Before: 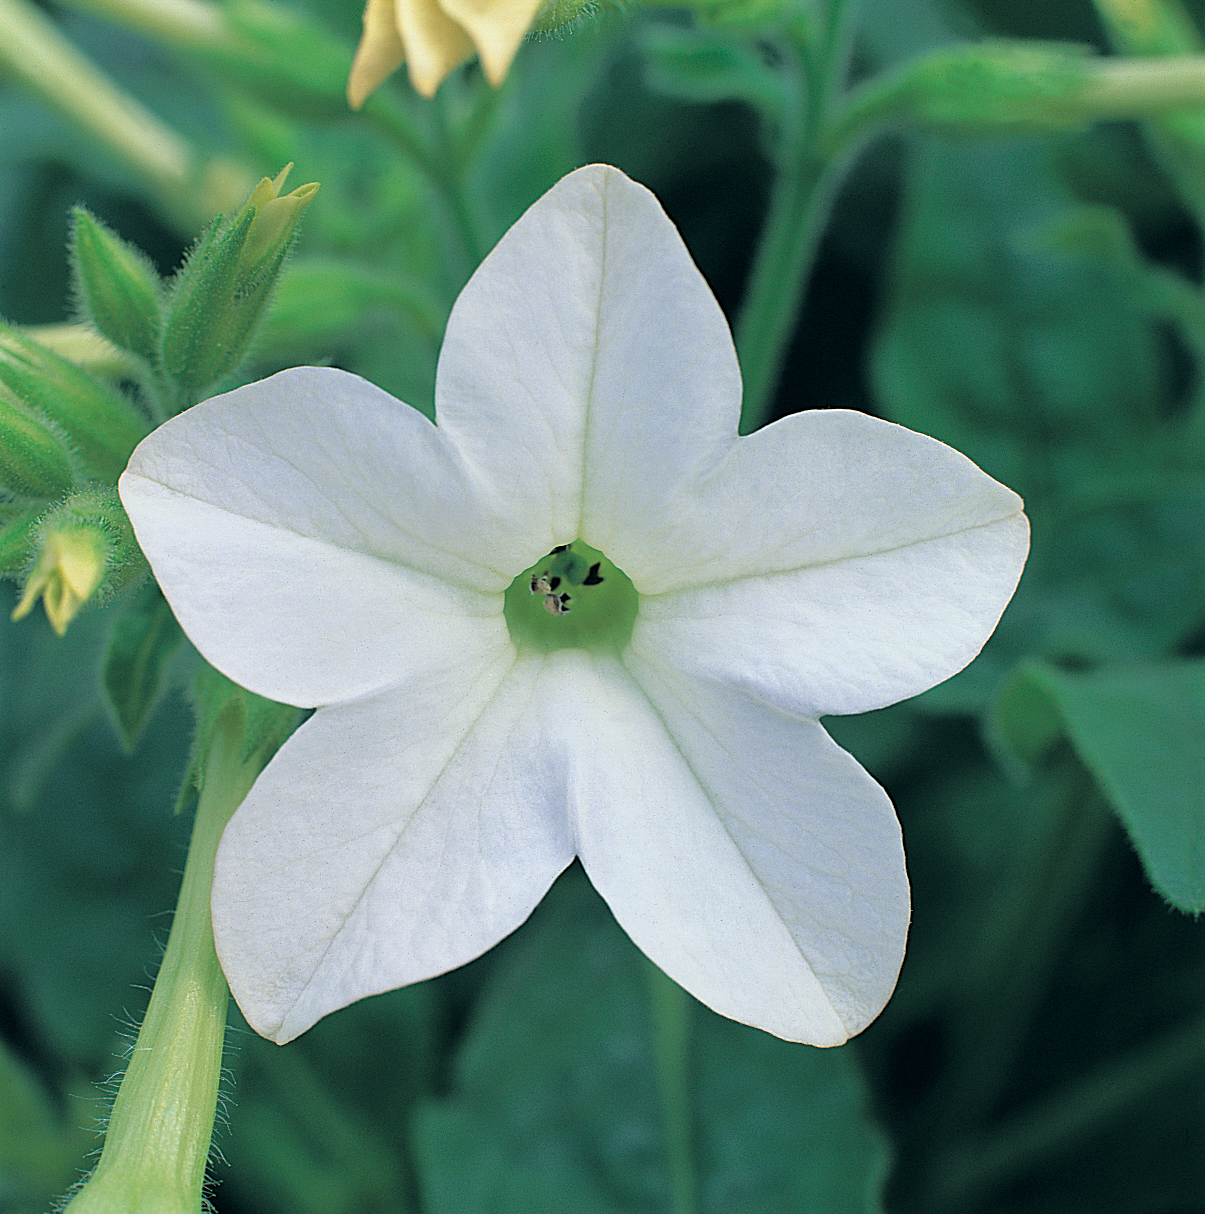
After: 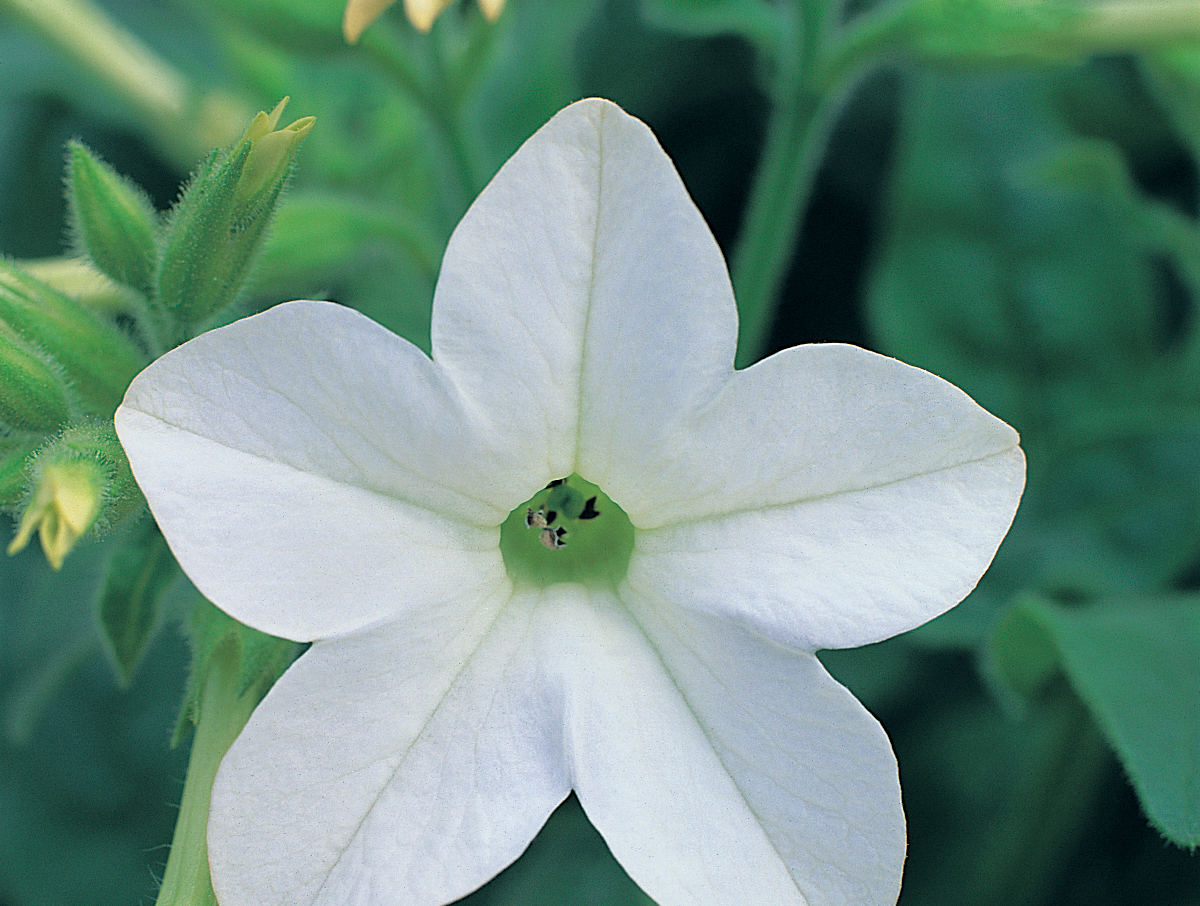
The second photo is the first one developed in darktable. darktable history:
crop: left 0.399%, top 5.475%, bottom 19.889%
